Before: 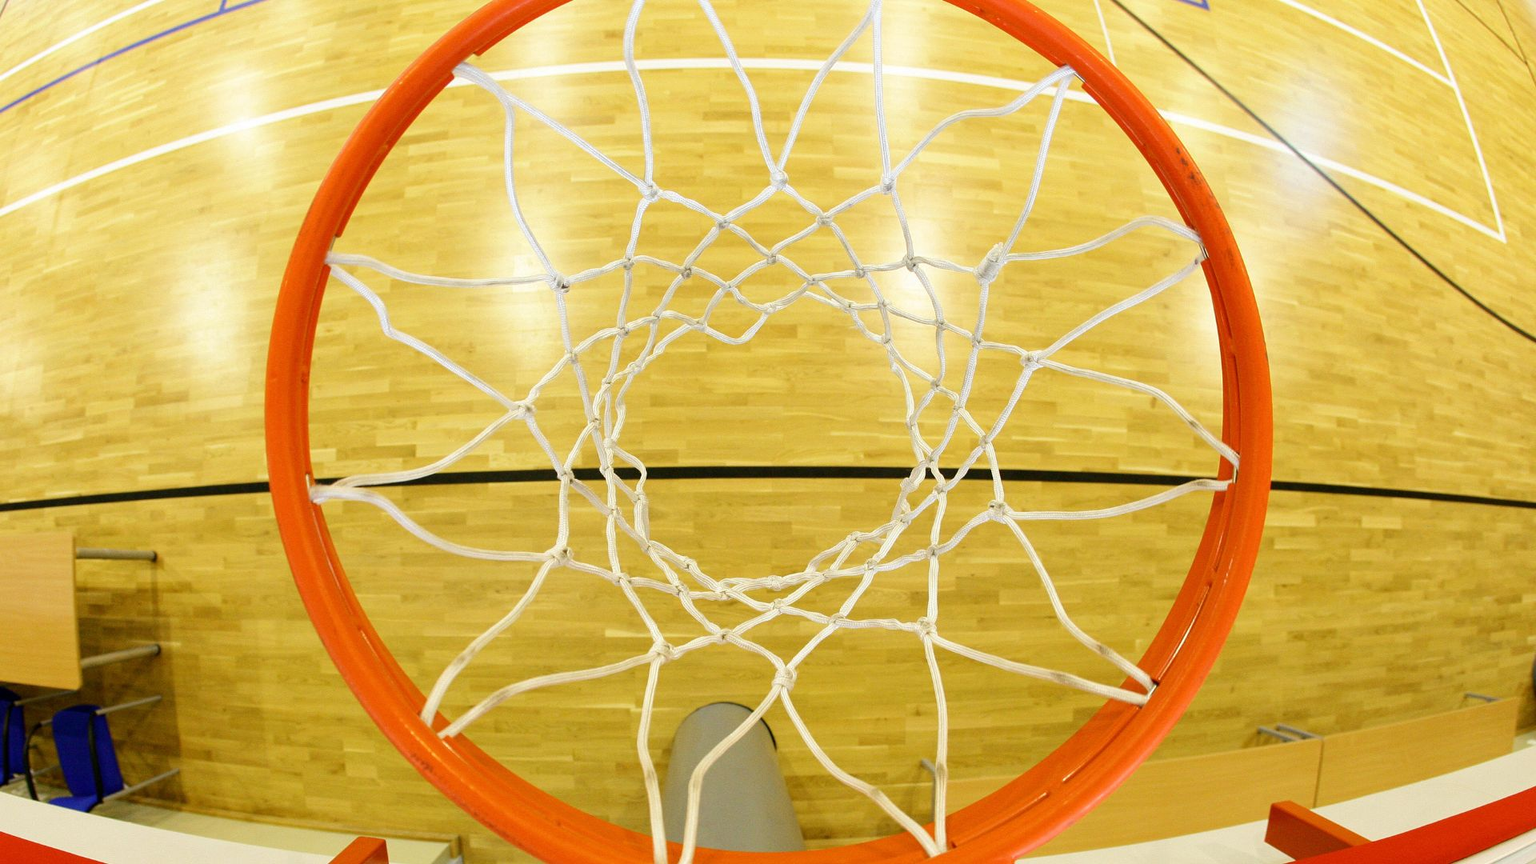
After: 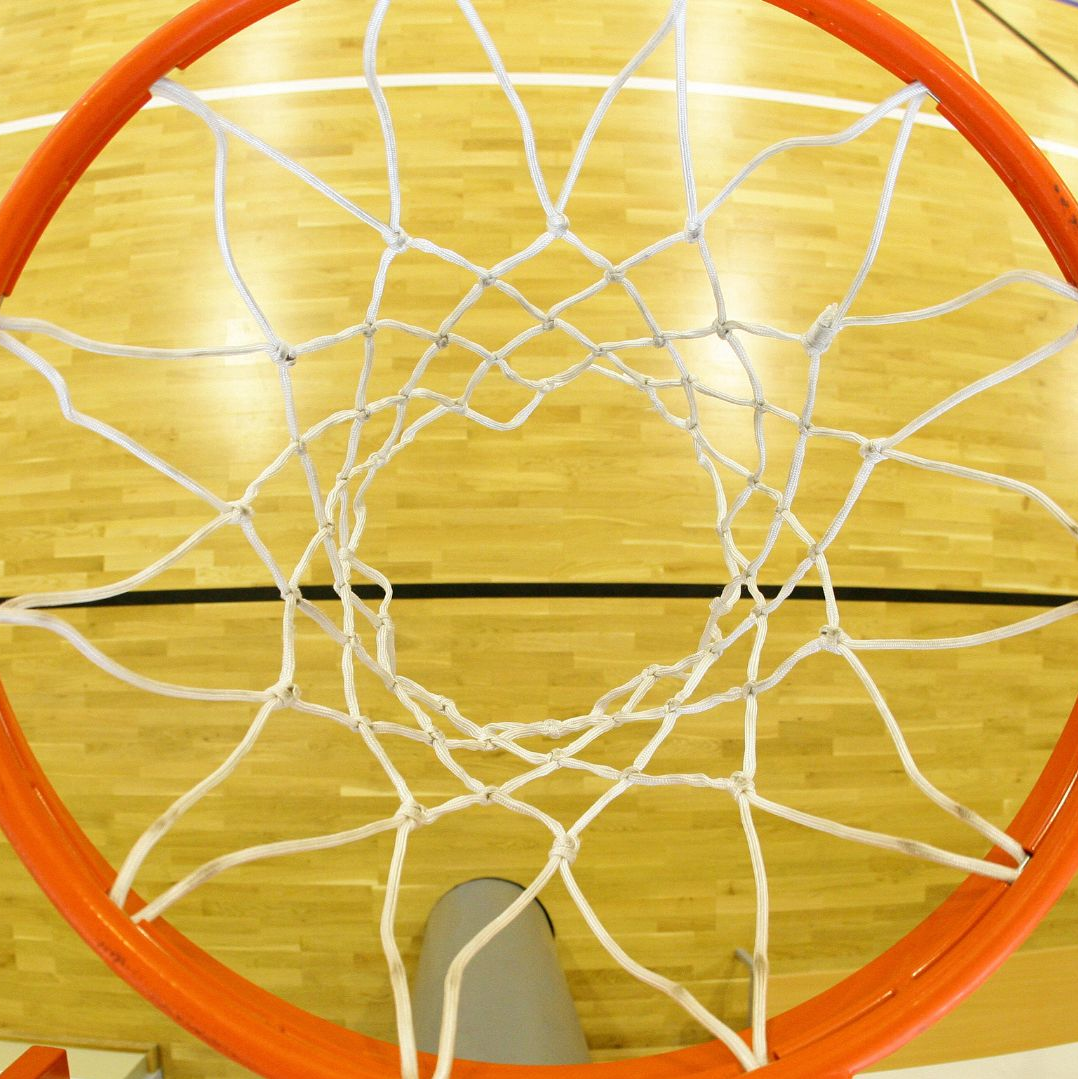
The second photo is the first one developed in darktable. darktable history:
crop: left 21.69%, right 22.163%, bottom 0.004%
